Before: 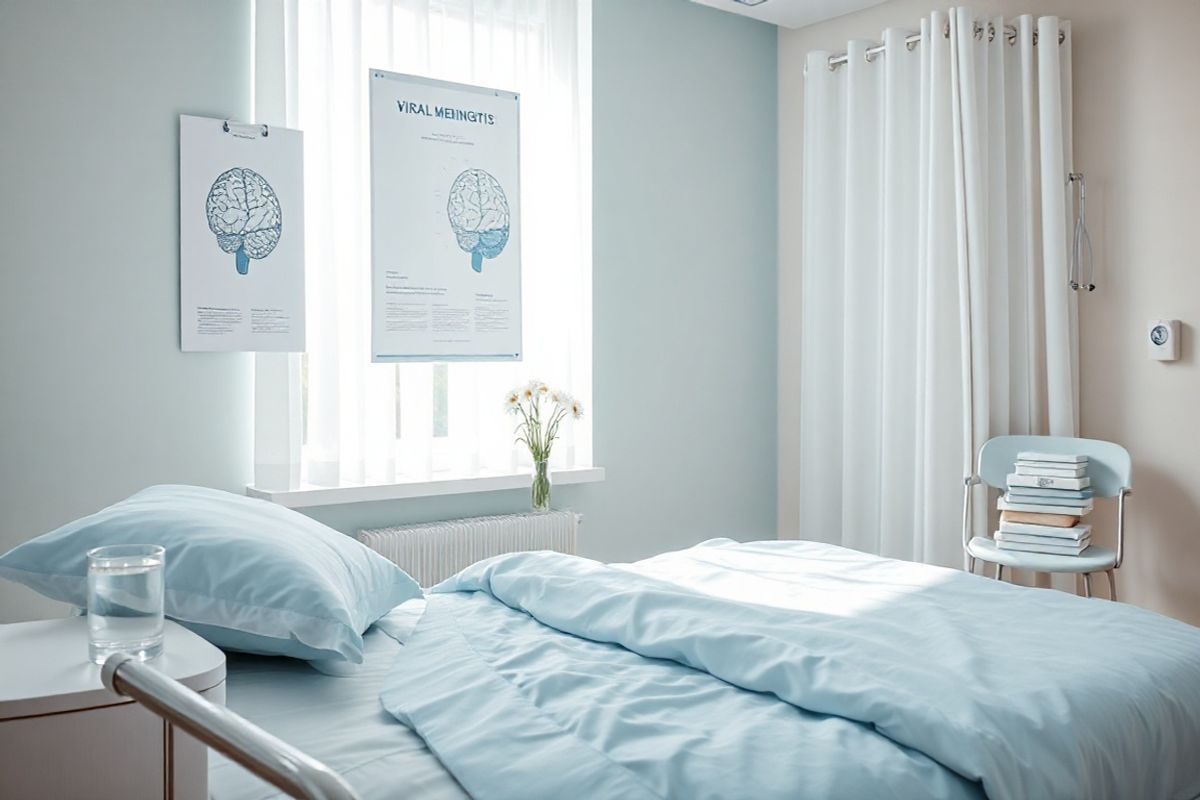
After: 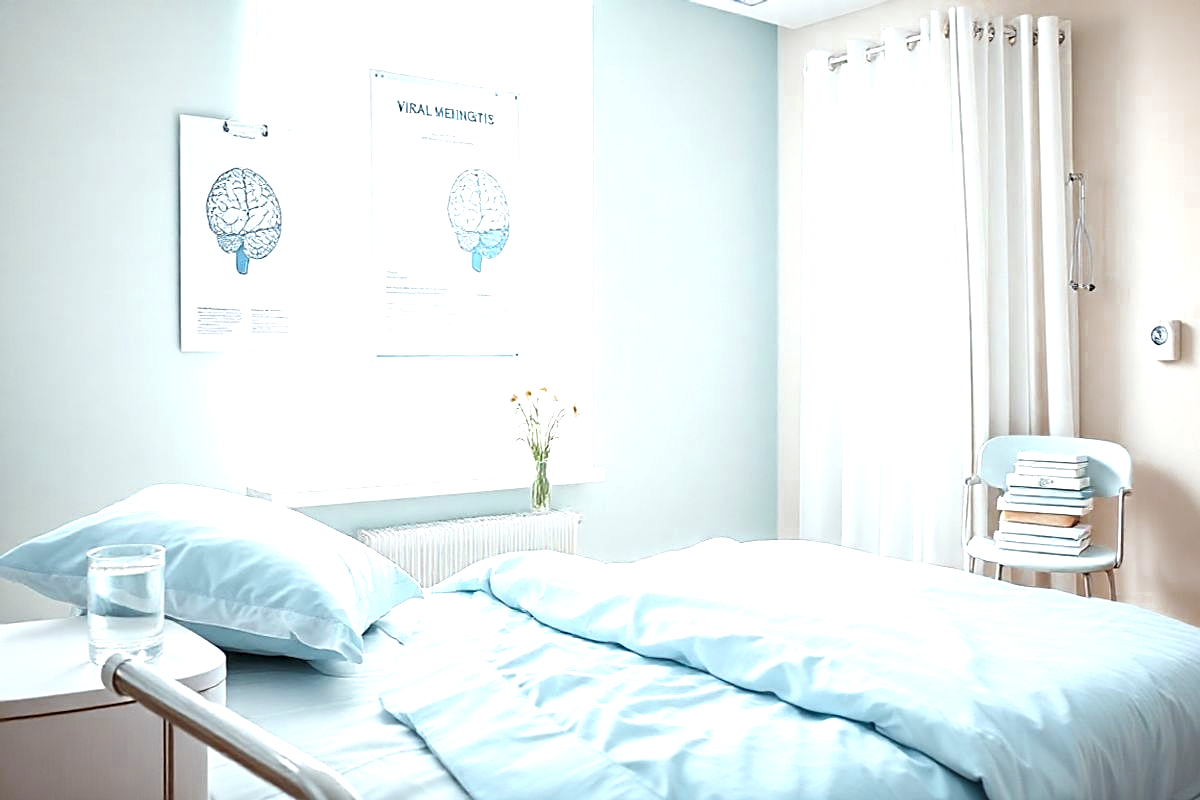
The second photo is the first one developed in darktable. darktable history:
sharpen: on, module defaults
color zones: curves: ch0 [(0.11, 0.396) (0.195, 0.36) (0.25, 0.5) (0.303, 0.412) (0.357, 0.544) (0.75, 0.5) (0.967, 0.328)]; ch1 [(0, 0.468) (0.112, 0.512) (0.202, 0.6) (0.25, 0.5) (0.307, 0.352) (0.357, 0.544) (0.75, 0.5) (0.963, 0.524)]
exposure: black level correction 0, exposure 0.898 EV, compensate highlight preservation false
